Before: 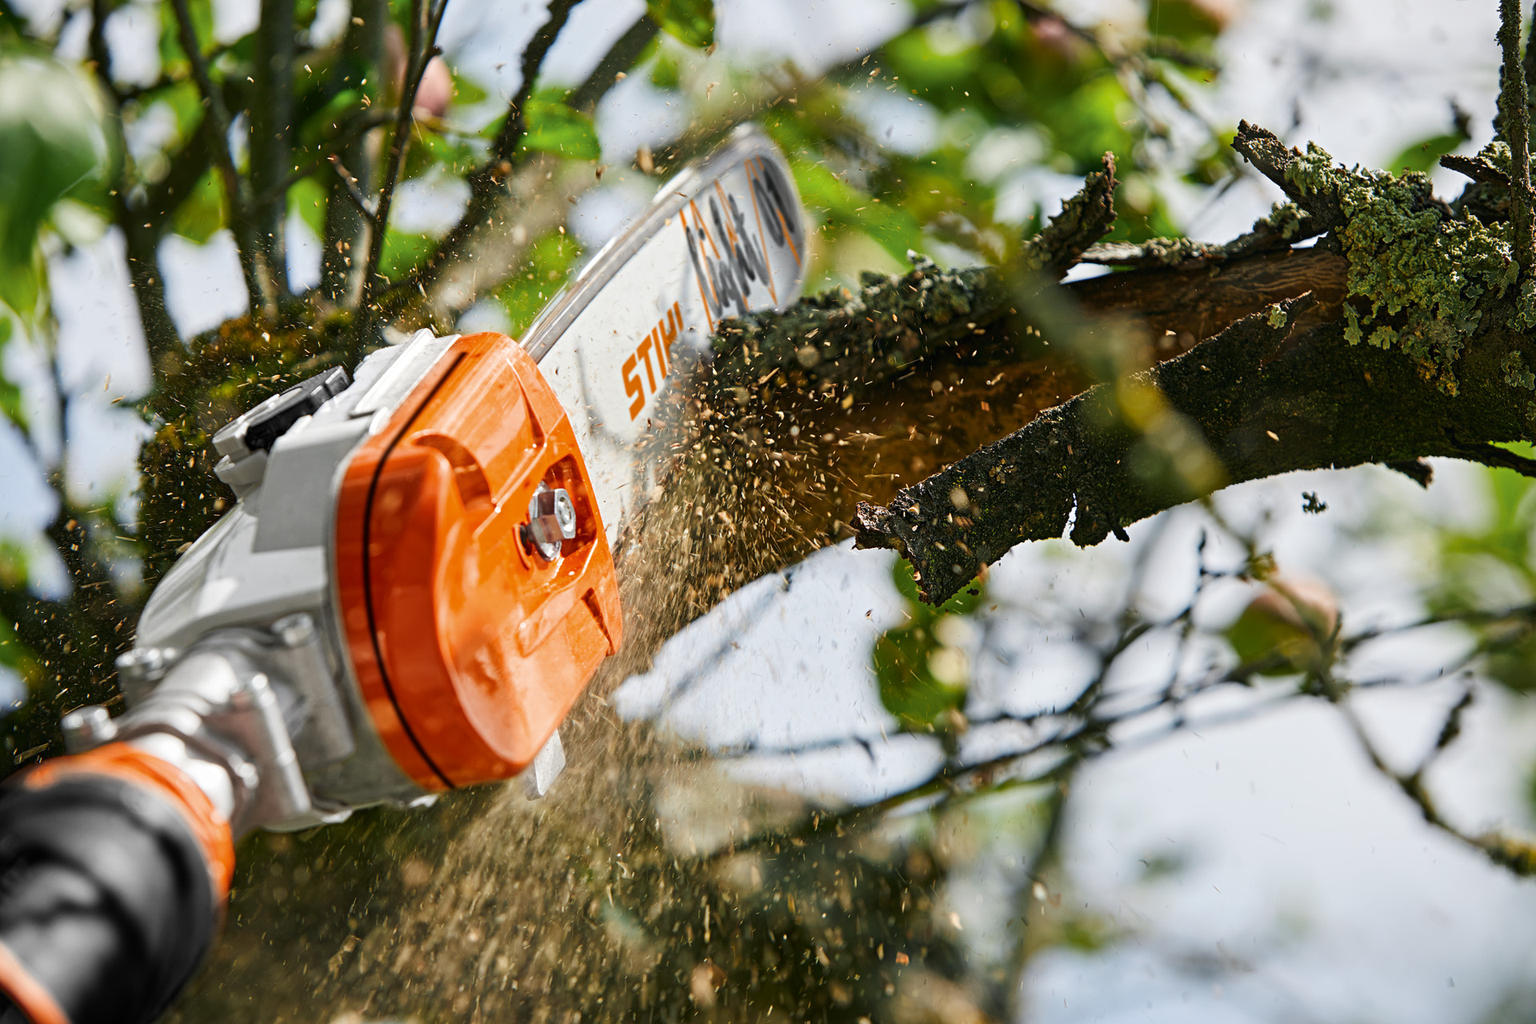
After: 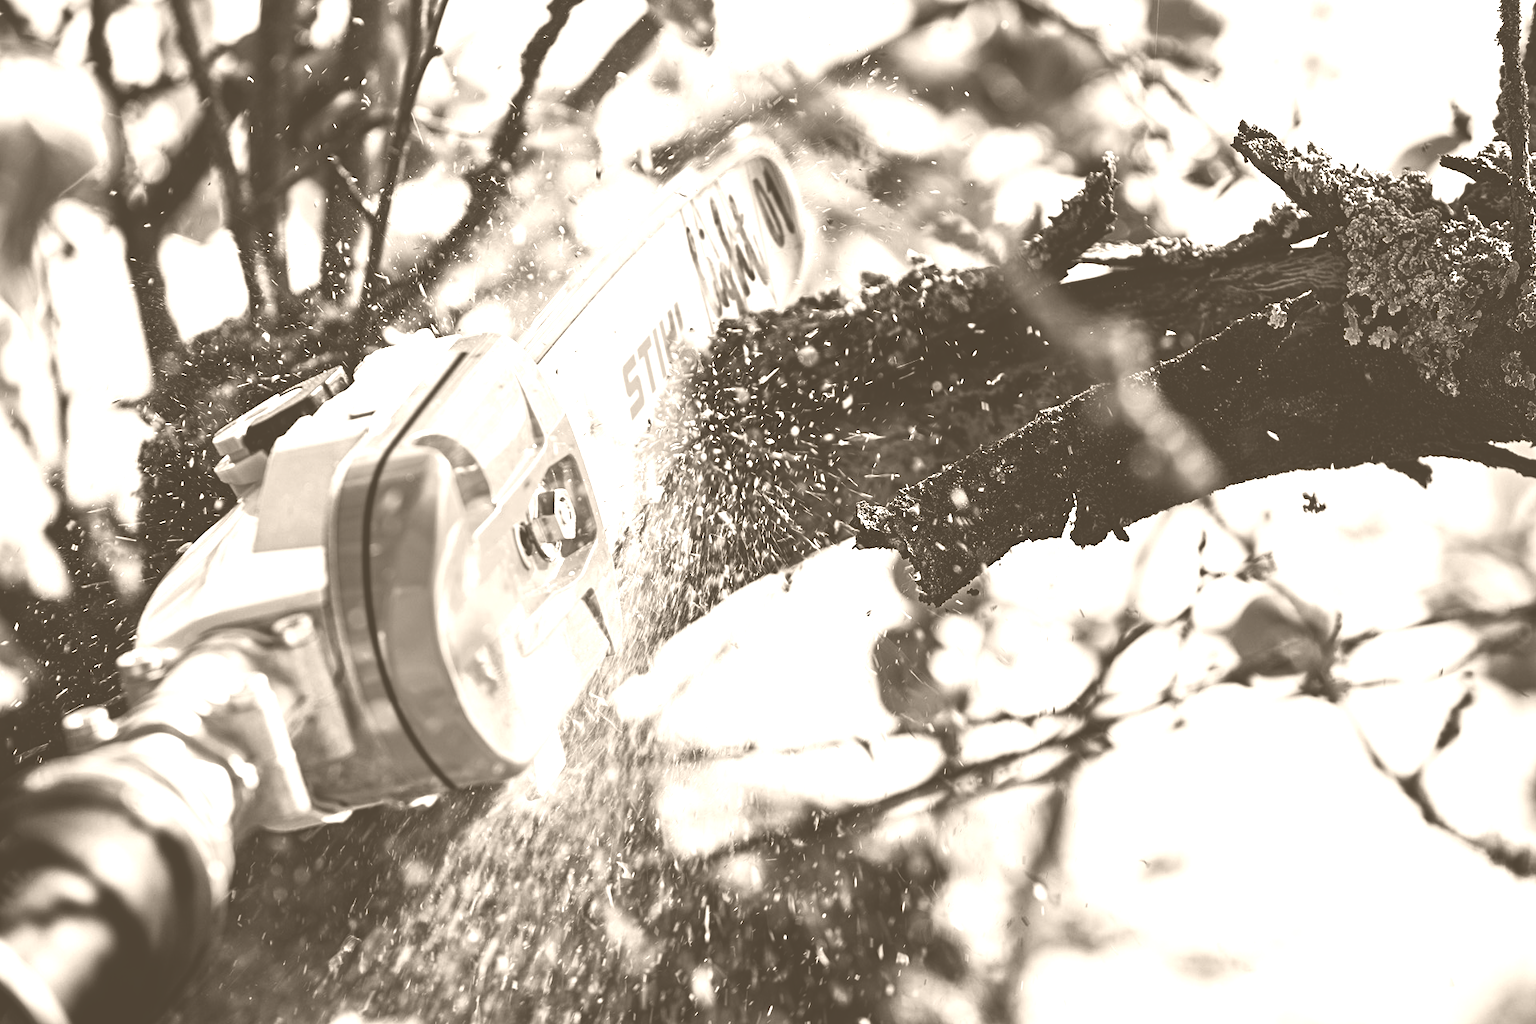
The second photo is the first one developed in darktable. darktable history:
colorize: hue 34.49°, saturation 35.33%, source mix 100%, version 1
contrast brightness saturation: contrast 0.28
filmic rgb: black relative exposure -7.65 EV, white relative exposure 4.56 EV, hardness 3.61, color science v6 (2022)
